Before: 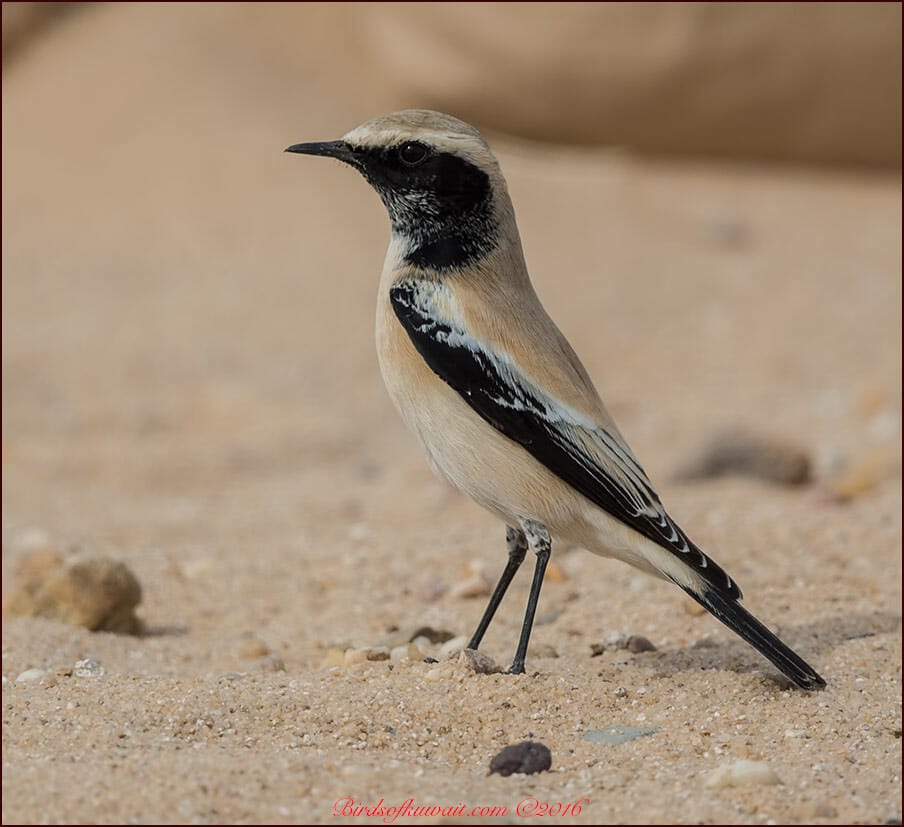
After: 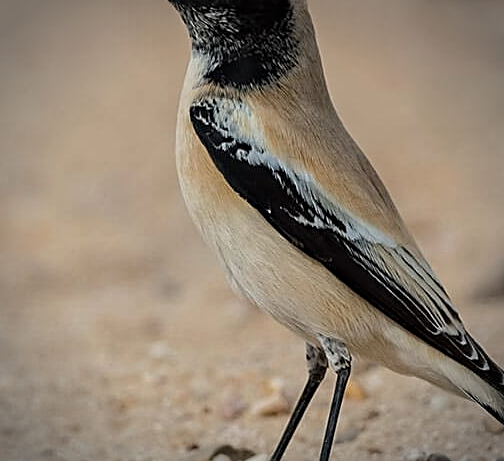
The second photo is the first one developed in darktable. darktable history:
vignetting: automatic ratio true
crop and rotate: left 22.13%, top 22.054%, right 22.026%, bottom 22.102%
sharpen: on, module defaults
haze removal: compatibility mode true, adaptive false
